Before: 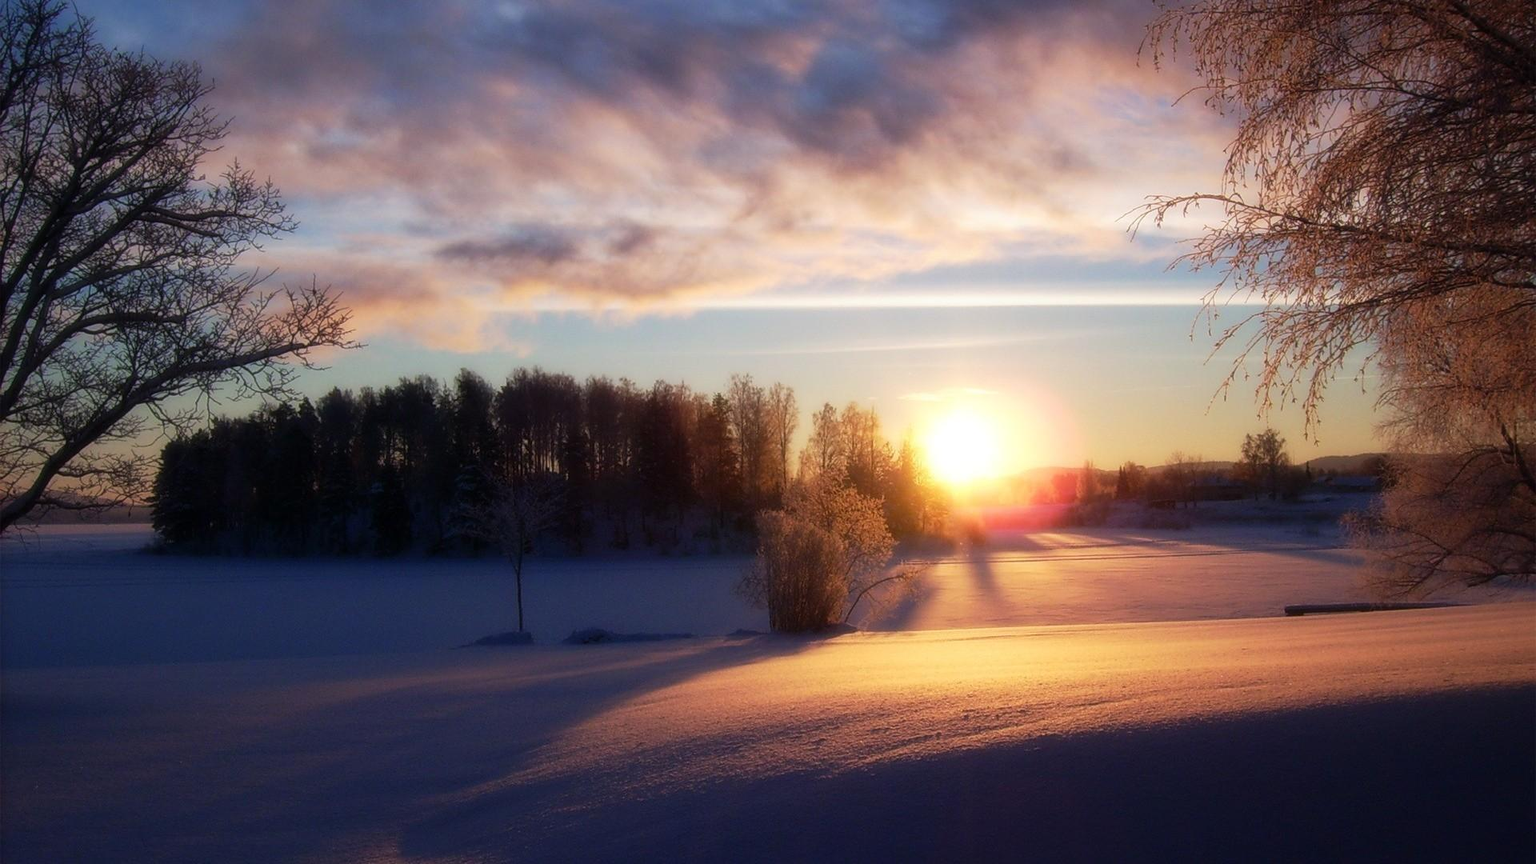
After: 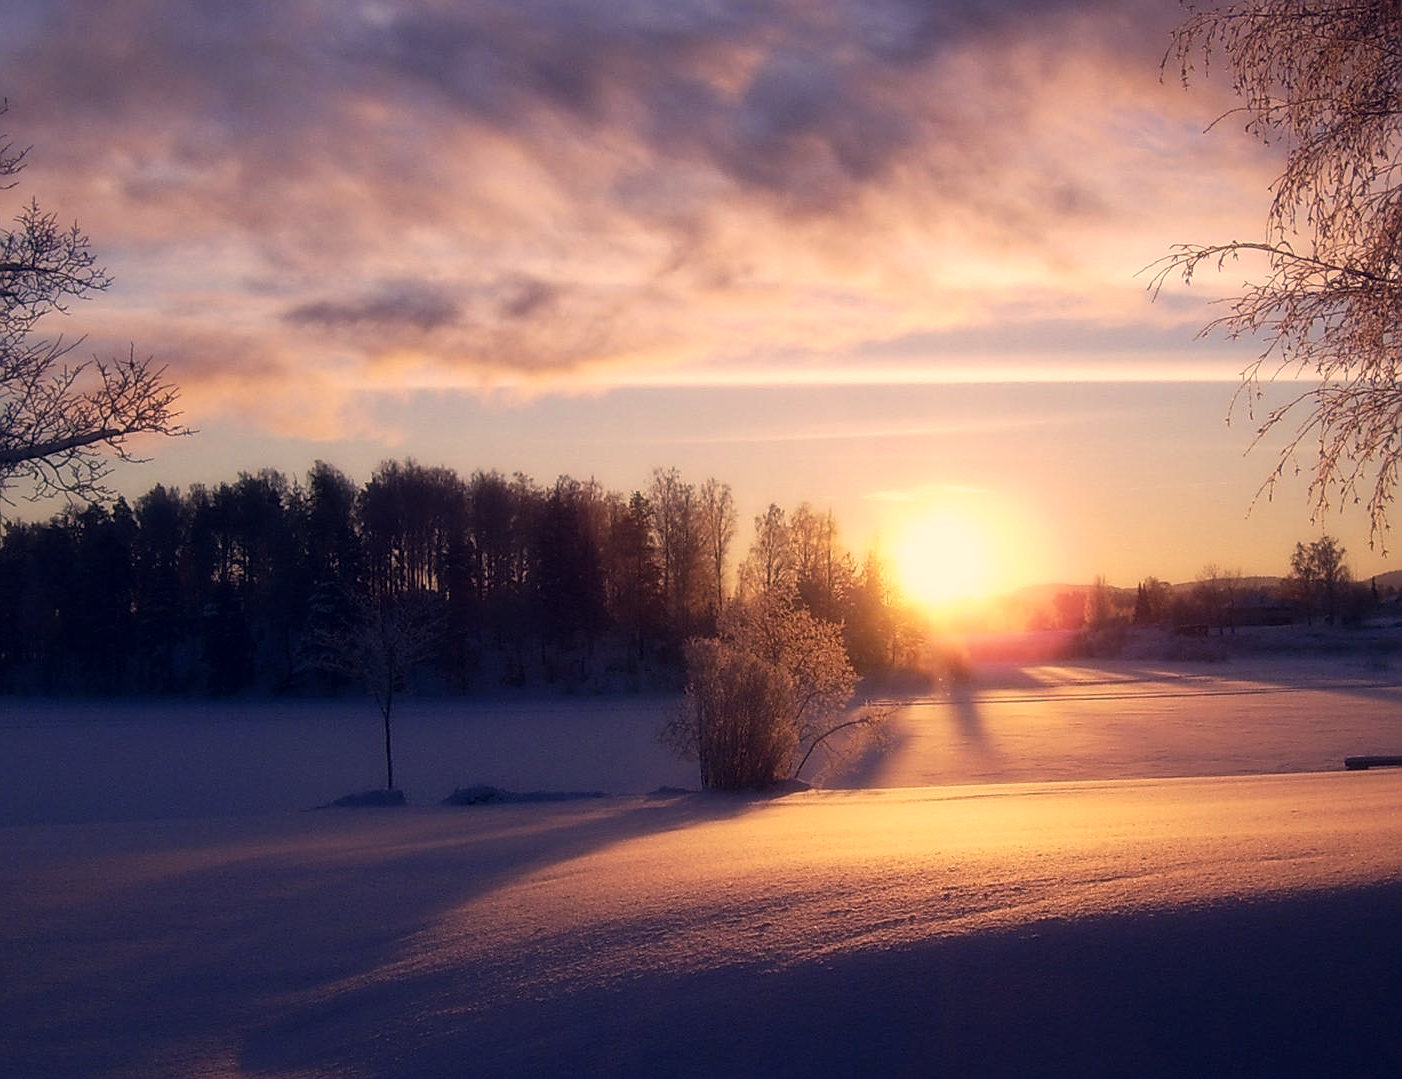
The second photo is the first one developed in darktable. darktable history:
color correction: highlights a* 19.75, highlights b* 27.62, shadows a* 3.28, shadows b* -17.05, saturation 0.717
sharpen: on, module defaults
crop: left 13.615%, right 13.316%
